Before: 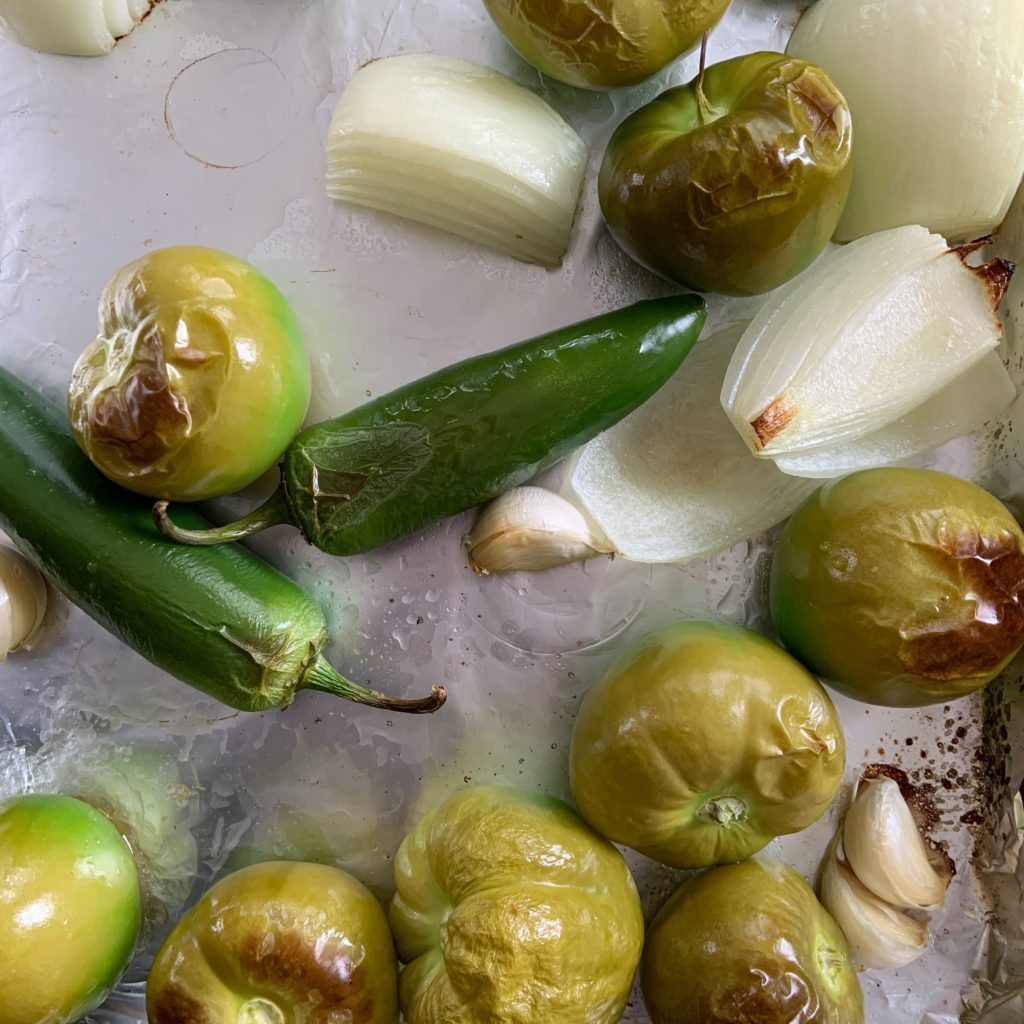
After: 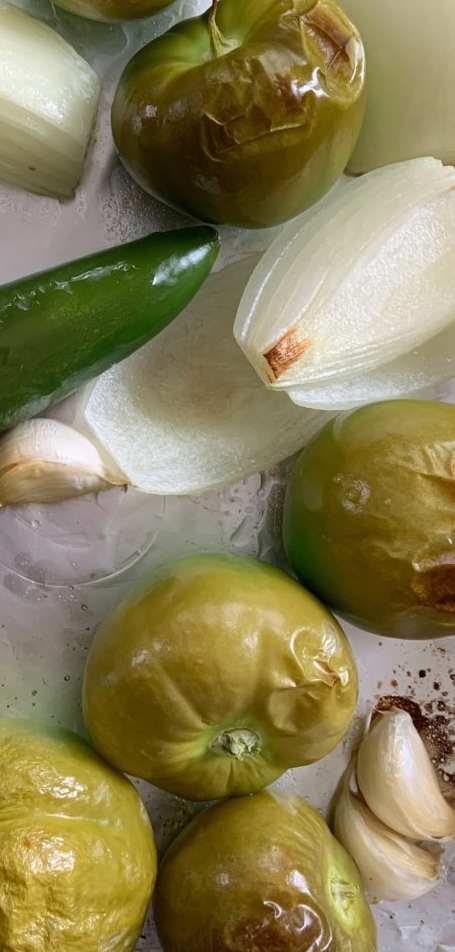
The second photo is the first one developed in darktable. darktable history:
crop: left 47.628%, top 6.643%, right 7.874%
rgb levels: preserve colors max RGB
bloom: size 15%, threshold 97%, strength 7%
